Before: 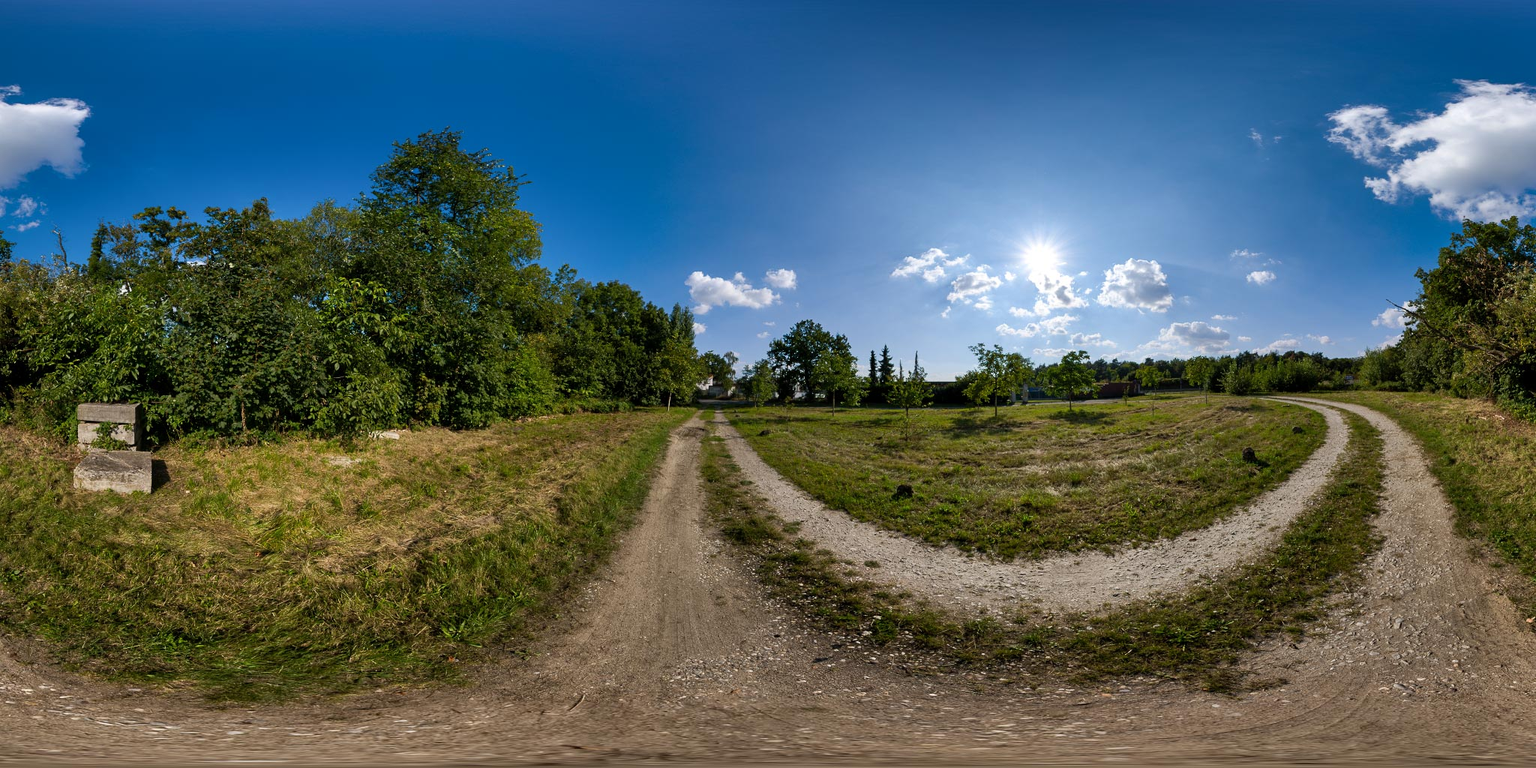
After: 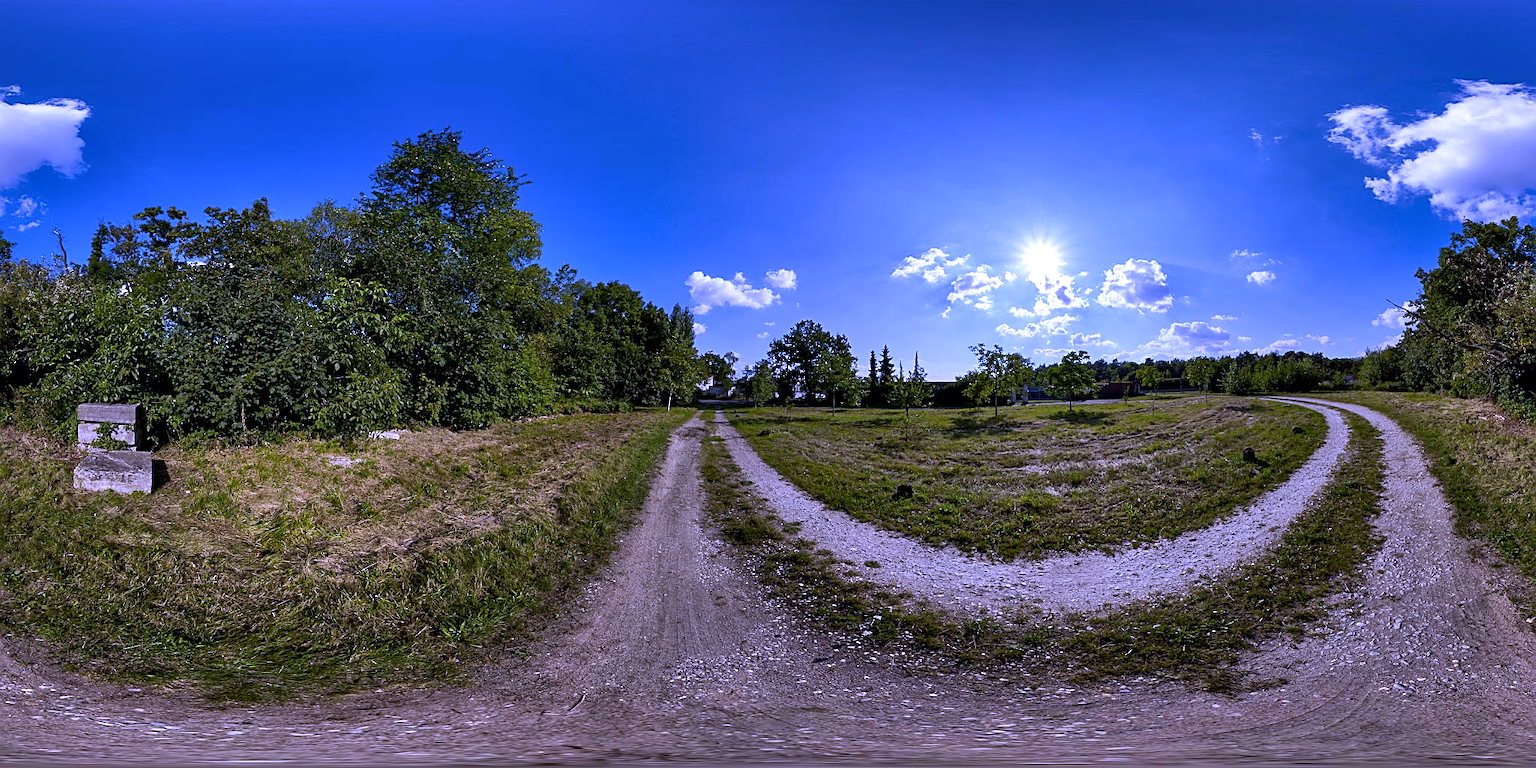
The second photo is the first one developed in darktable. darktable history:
white balance: red 0.98, blue 1.61
tone curve: curves: ch0 [(0, 0) (0.641, 0.595) (1, 1)], color space Lab, linked channels, preserve colors none
local contrast: mode bilateral grid, contrast 20, coarseness 50, detail 130%, midtone range 0.2
sharpen: on, module defaults
